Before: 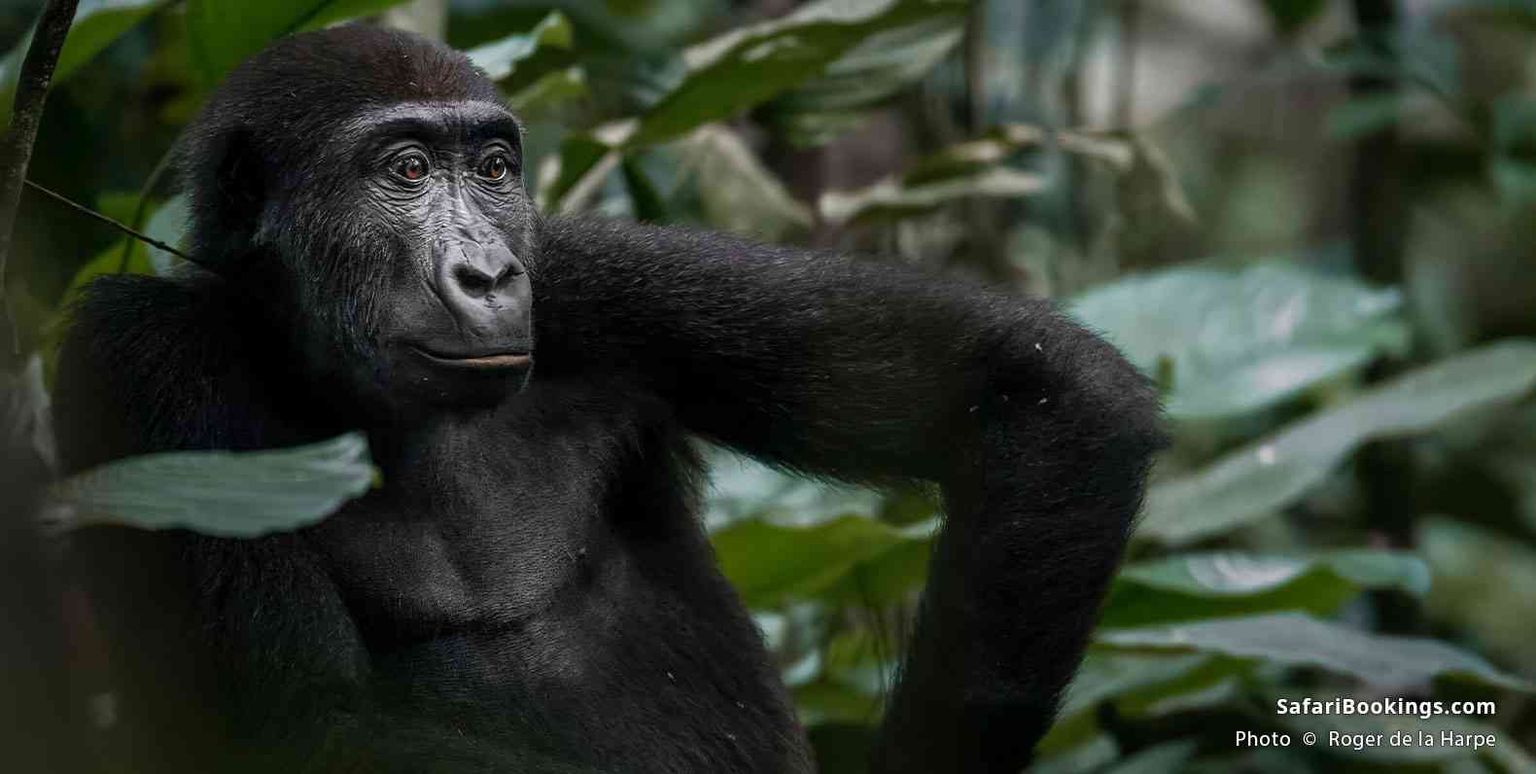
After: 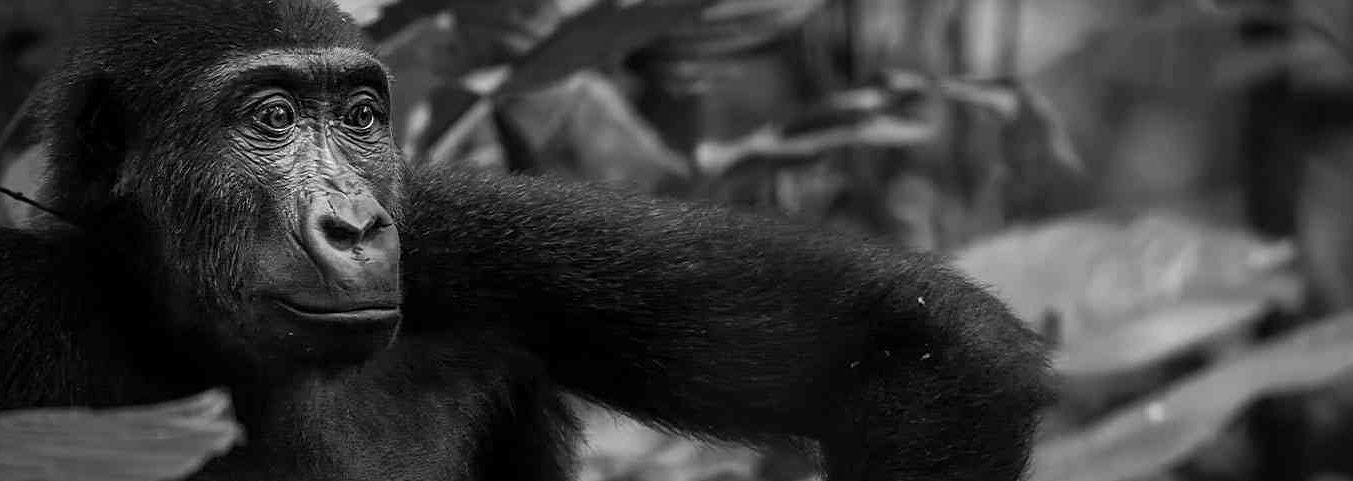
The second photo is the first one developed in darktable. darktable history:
sharpen: amount 0.2
color calibration: output gray [0.267, 0.423, 0.267, 0], illuminant same as pipeline (D50), adaptation none (bypass)
crop and rotate: left 9.345%, top 7.22%, right 4.982%, bottom 32.331%
